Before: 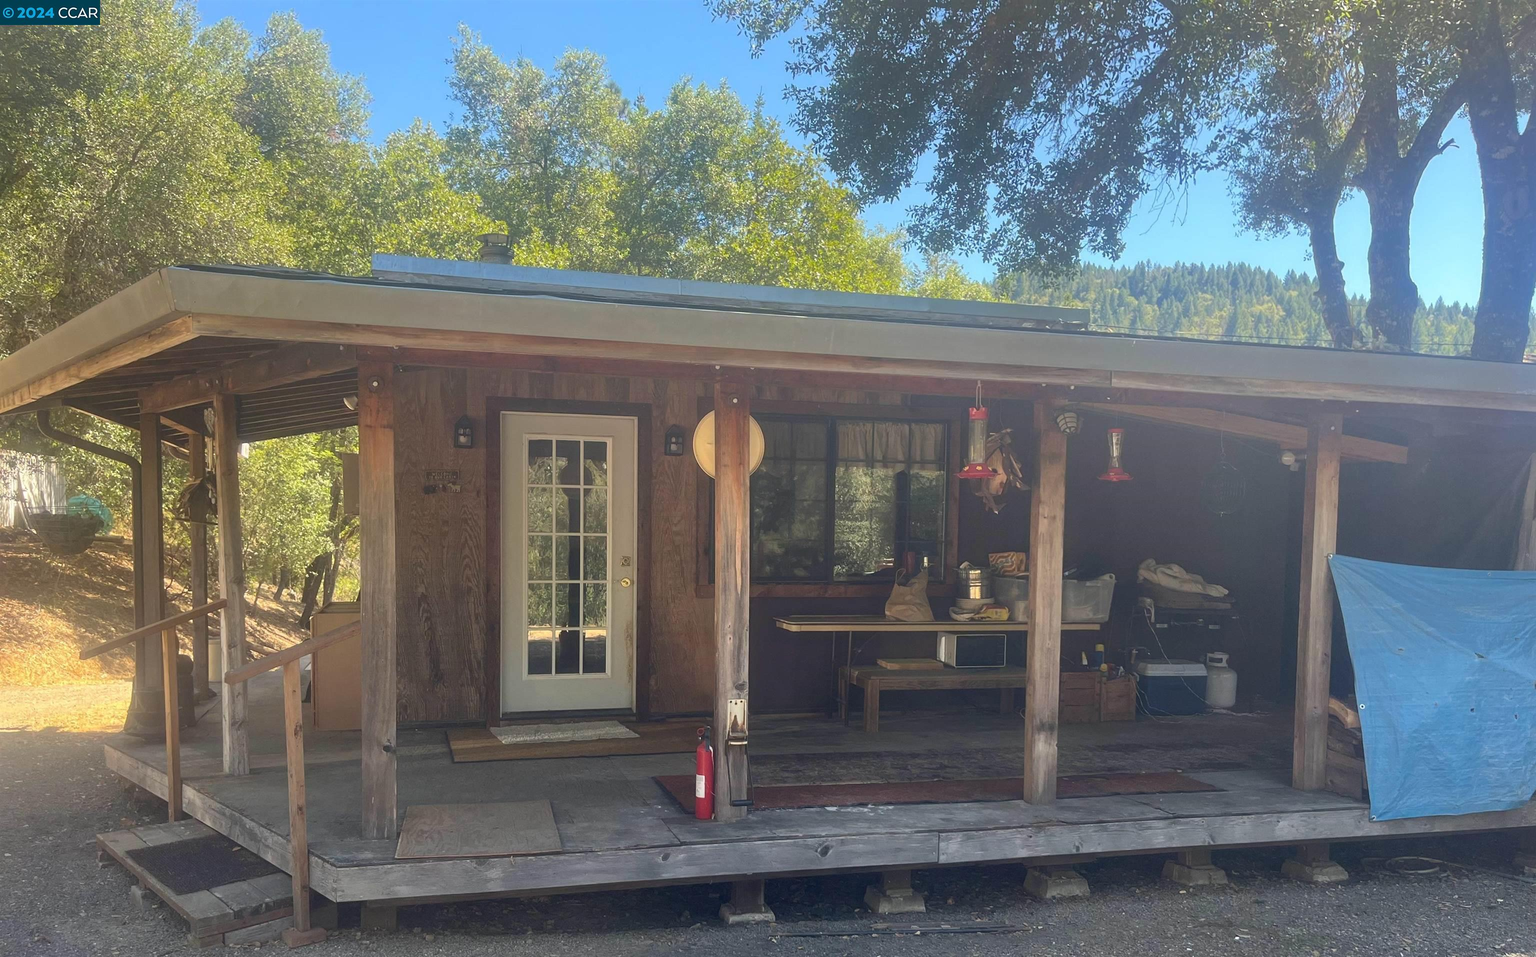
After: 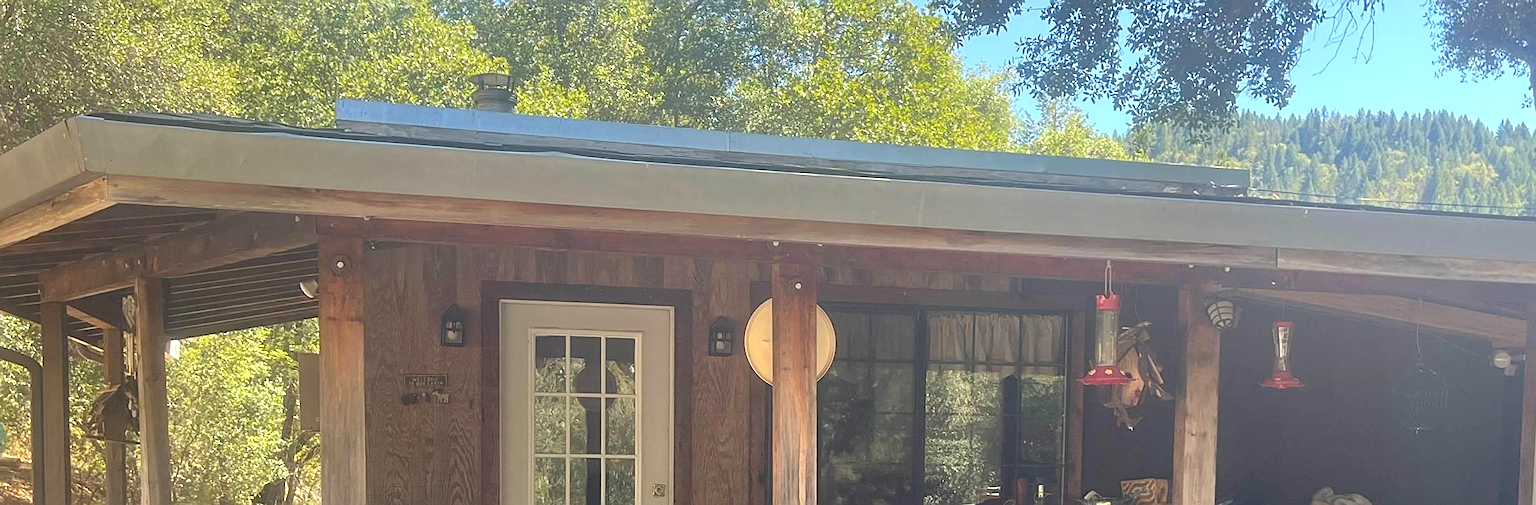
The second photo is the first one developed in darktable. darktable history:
sharpen: on, module defaults
crop: left 7.036%, top 18.398%, right 14.379%, bottom 40.043%
exposure: exposure 0.376 EV, compensate highlight preservation false
